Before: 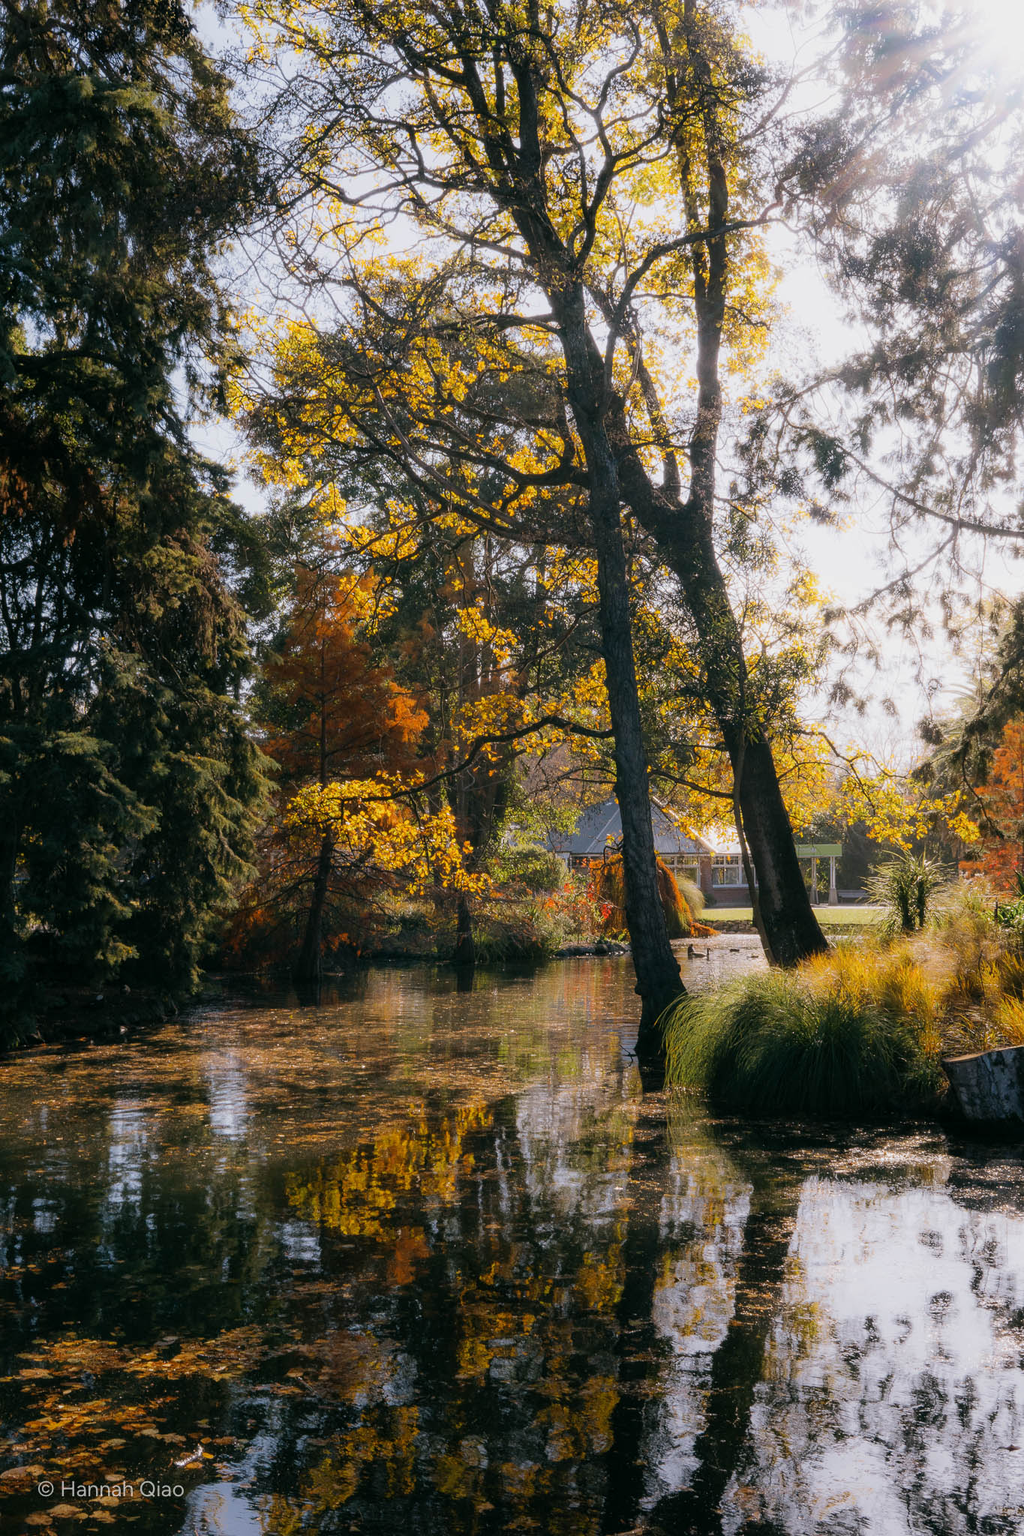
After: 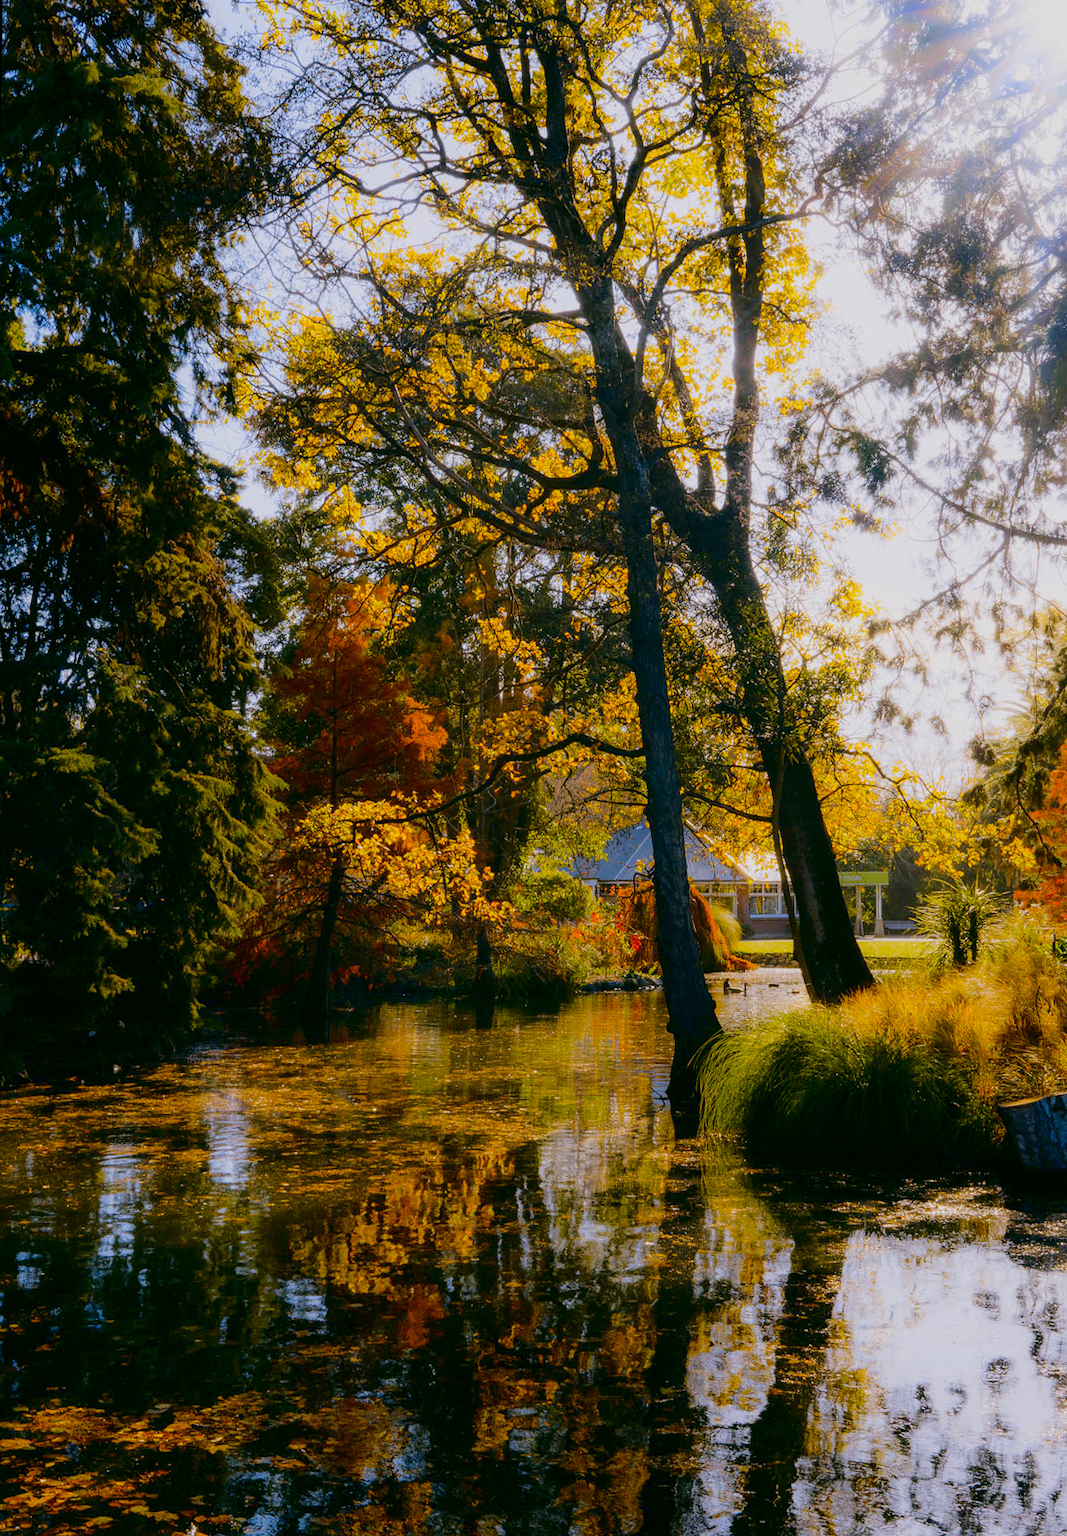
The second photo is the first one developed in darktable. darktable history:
color contrast: green-magenta contrast 1.12, blue-yellow contrast 1.95, unbound 0
color balance rgb: shadows lift › chroma 1%, shadows lift › hue 113°, highlights gain › chroma 0.2%, highlights gain › hue 333°, perceptual saturation grading › global saturation 20%, perceptual saturation grading › highlights -25%, perceptual saturation grading › shadows 25%, contrast -10%
rotate and perspective: rotation 0.226°, lens shift (vertical) -0.042, crop left 0.023, crop right 0.982, crop top 0.006, crop bottom 0.994
crop: top 0.448%, right 0.264%, bottom 5.045%
fill light: exposure -2 EV, width 8.6
